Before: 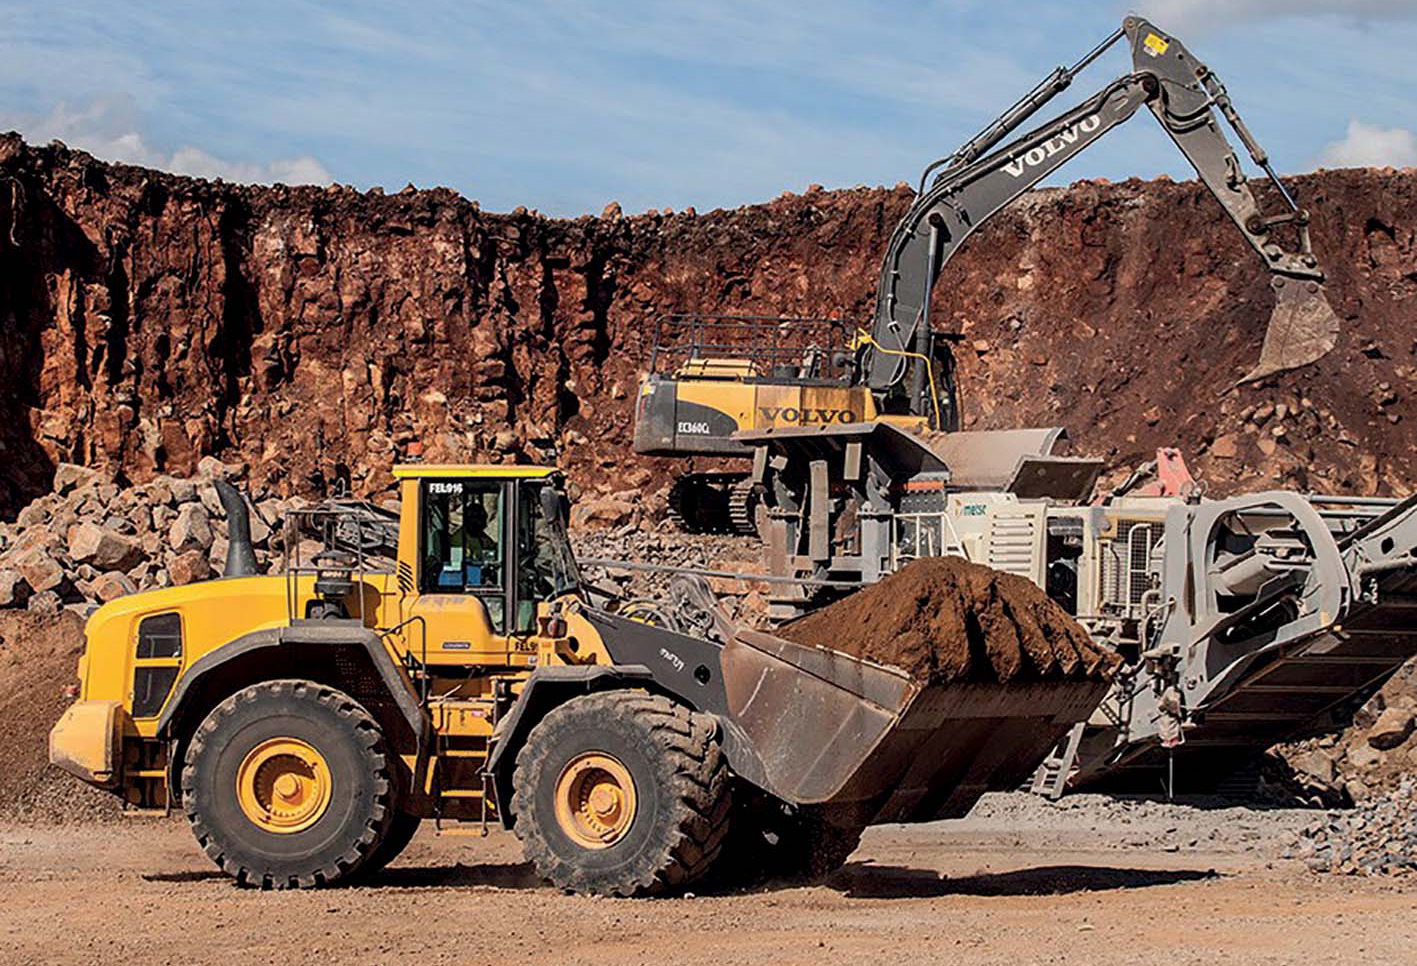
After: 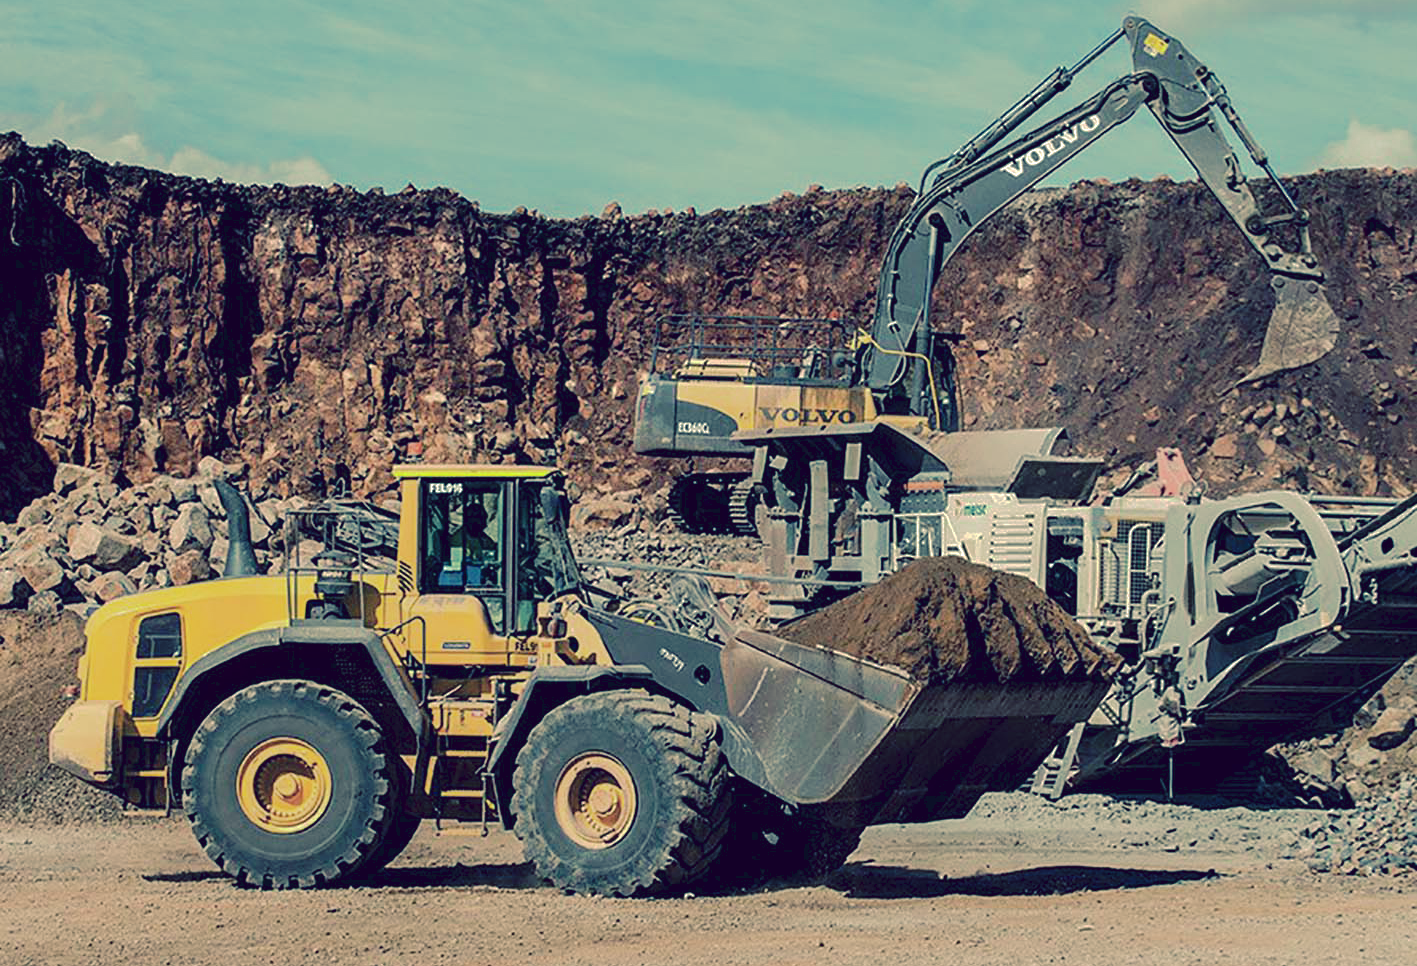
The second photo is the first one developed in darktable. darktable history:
tone curve: curves: ch0 [(0, 0) (0.003, 0.048) (0.011, 0.055) (0.025, 0.065) (0.044, 0.089) (0.069, 0.111) (0.1, 0.132) (0.136, 0.163) (0.177, 0.21) (0.224, 0.259) (0.277, 0.323) (0.335, 0.385) (0.399, 0.442) (0.468, 0.508) (0.543, 0.578) (0.623, 0.648) (0.709, 0.716) (0.801, 0.781) (0.898, 0.845) (1, 1)], preserve colors none
color look up table: target L [98.31, 96.52, 93.37, 86.32, 82.16, 79.05, 79.26, 63.76, 50.43, 34.23, 26.31, 12.55, 202.79, 109.57, 80.93, 78.64, 68.27, 67.09, 58.97, 49.12, 46.13, 50.21, 50.15, 24.46, 16.61, 9.461, 90.48, 74.93, 66.52, 60.52, 60.82, 60.06, 41.29, 38.73, 36.99, 37.62, 31.45, 18.49, 17.71, 17.81, 13.11, 90.56, 80.65, 62.37, 60.07, 60.54, 51.6, 35.39, 35.28], target a [-29.9, -41.6, -19.69, -82.55, -86.07, -61.48, -26.71, -39.06, -54.58, -24.9, -26.23, -12.05, 0, 0.001, 12.28, 3.987, 35.07, 27.9, 62.64, 84.98, 78.83, 37.85, 15.07, 40.13, 8.168, 20.55, 3.904, 17.54, 8.082, 69.02, 33.93, -26.72, 68.67, -0.744, 28.64, -1.914, 60.24, 46.41, 37.06, 14.41, 43.36, -64.14, -15.16, -44.25, -30.21, -28.54, -38.17, -17.12, -12.82], target b [41.86, 53.64, 99.28, 30.42, 53.28, 81.03, 66.54, 21.15, 47.11, 30.26, 17.26, -6.803, -0.002, -0.006, 48.22, 32.95, 18.36, 69.77, 0.811, -2.833, 36.12, -2.284, 30.79, 2.164, 9.437, -21.82, 31.5, 8.85, 2.82, -15.52, -14.09, -17.91, -44.93, -50.43, -27.78, -37.91, -45.73, -81.35, -58.13, -47.61, -71.57, 25.92, 19.26, -9.166, -11.01, 1.941, -2.825, -11.98, -32.06], num patches 49
